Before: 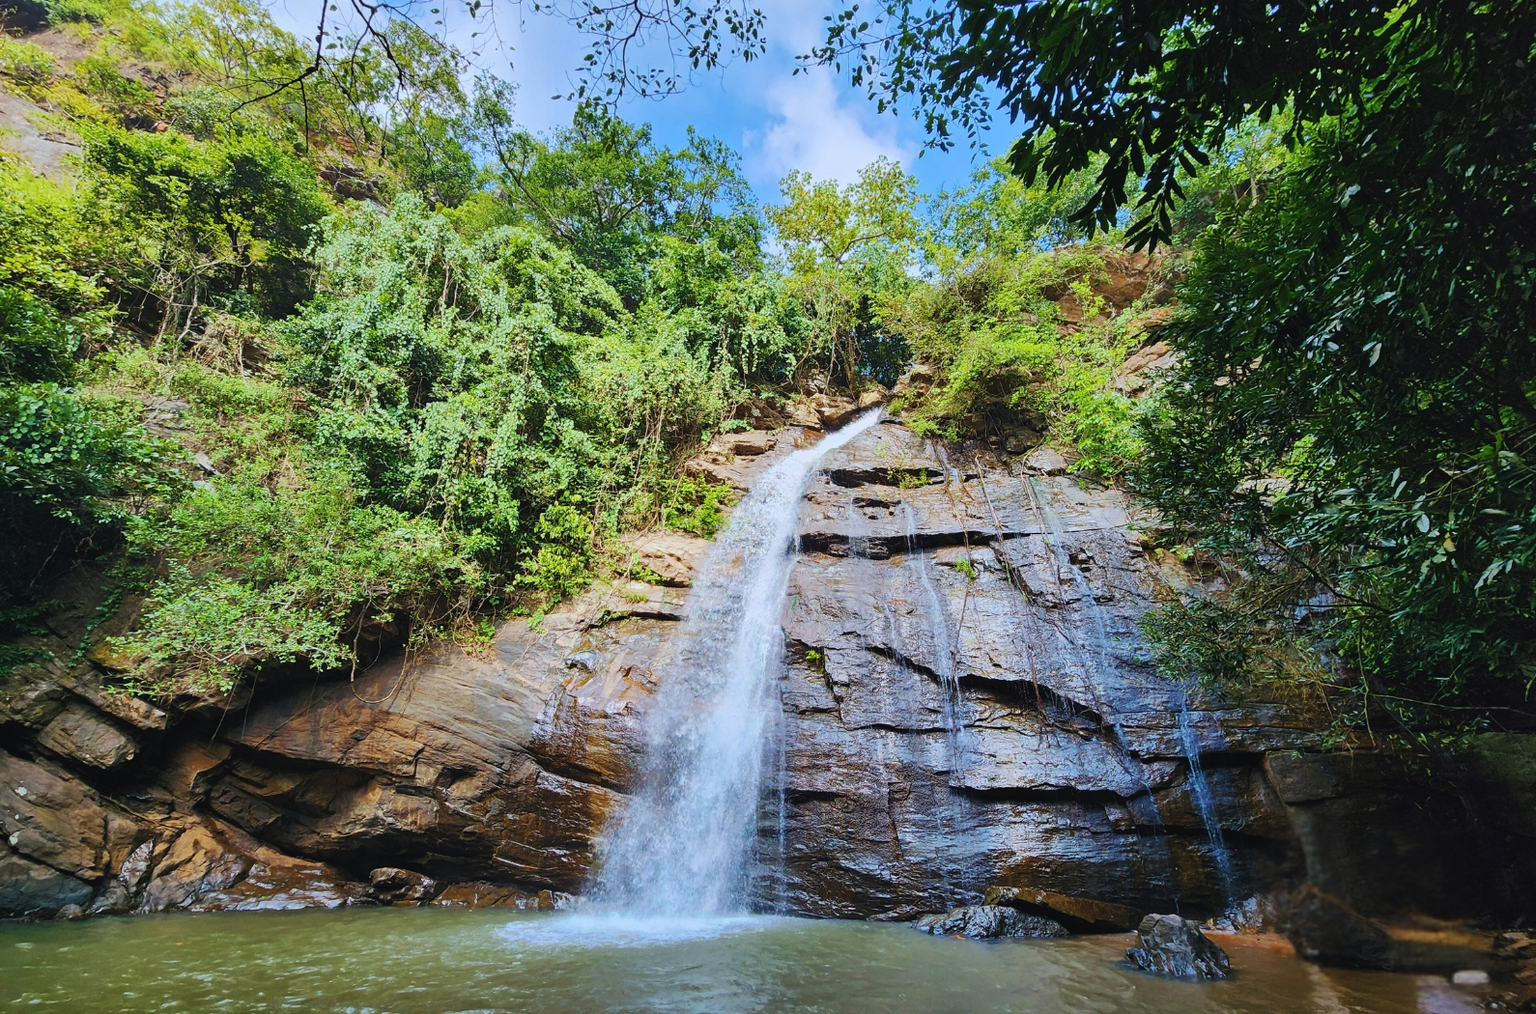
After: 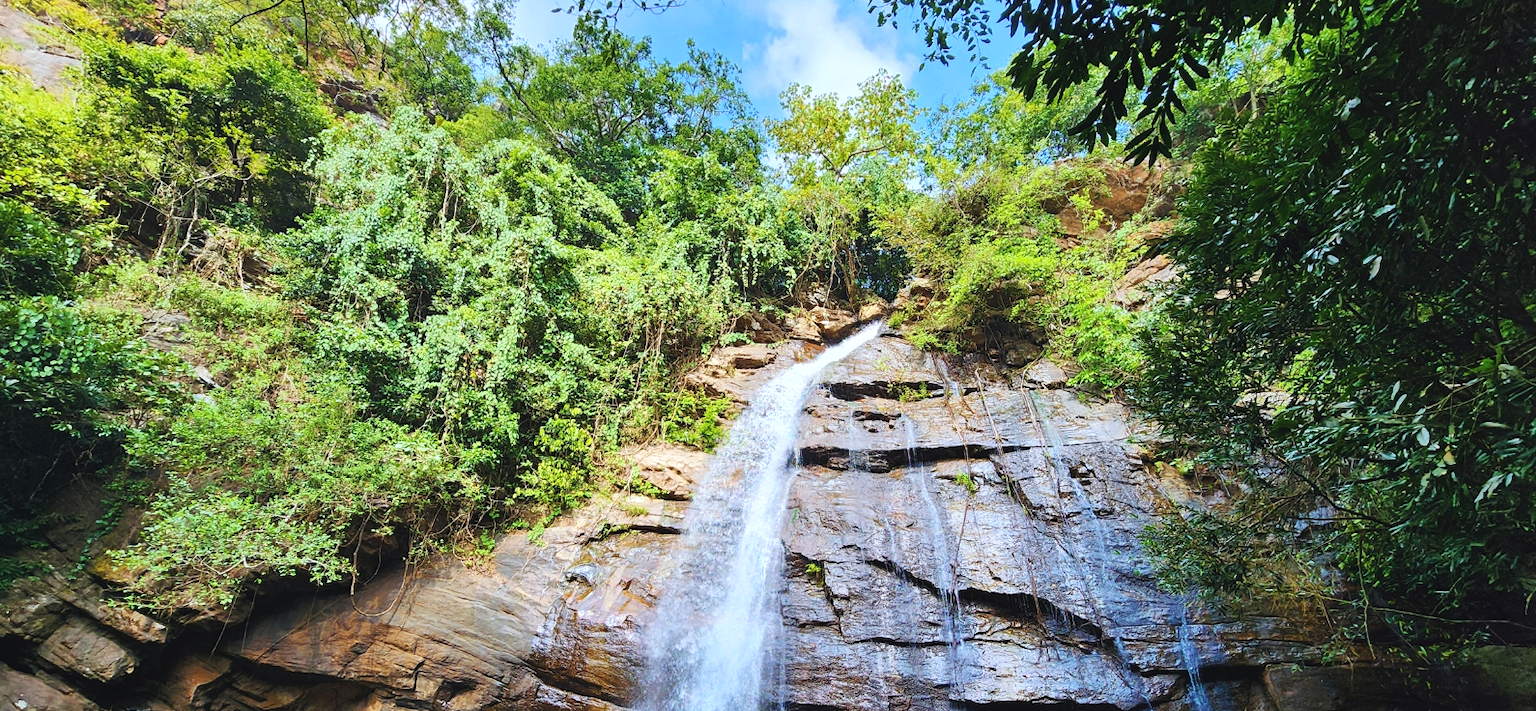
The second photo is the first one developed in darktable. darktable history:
exposure: black level correction 0, exposure 0.395 EV, compensate highlight preservation false
crop and rotate: top 8.592%, bottom 21.276%
